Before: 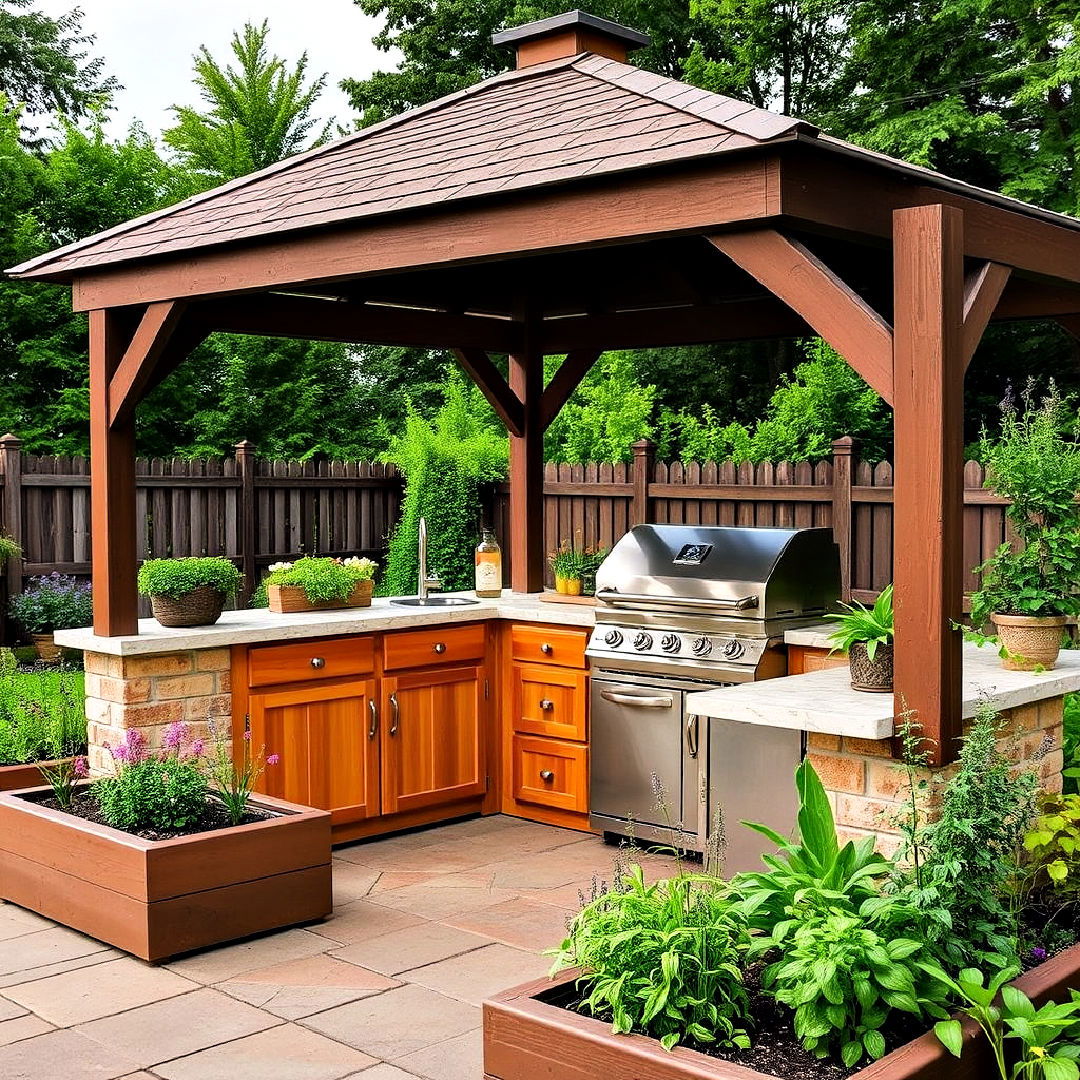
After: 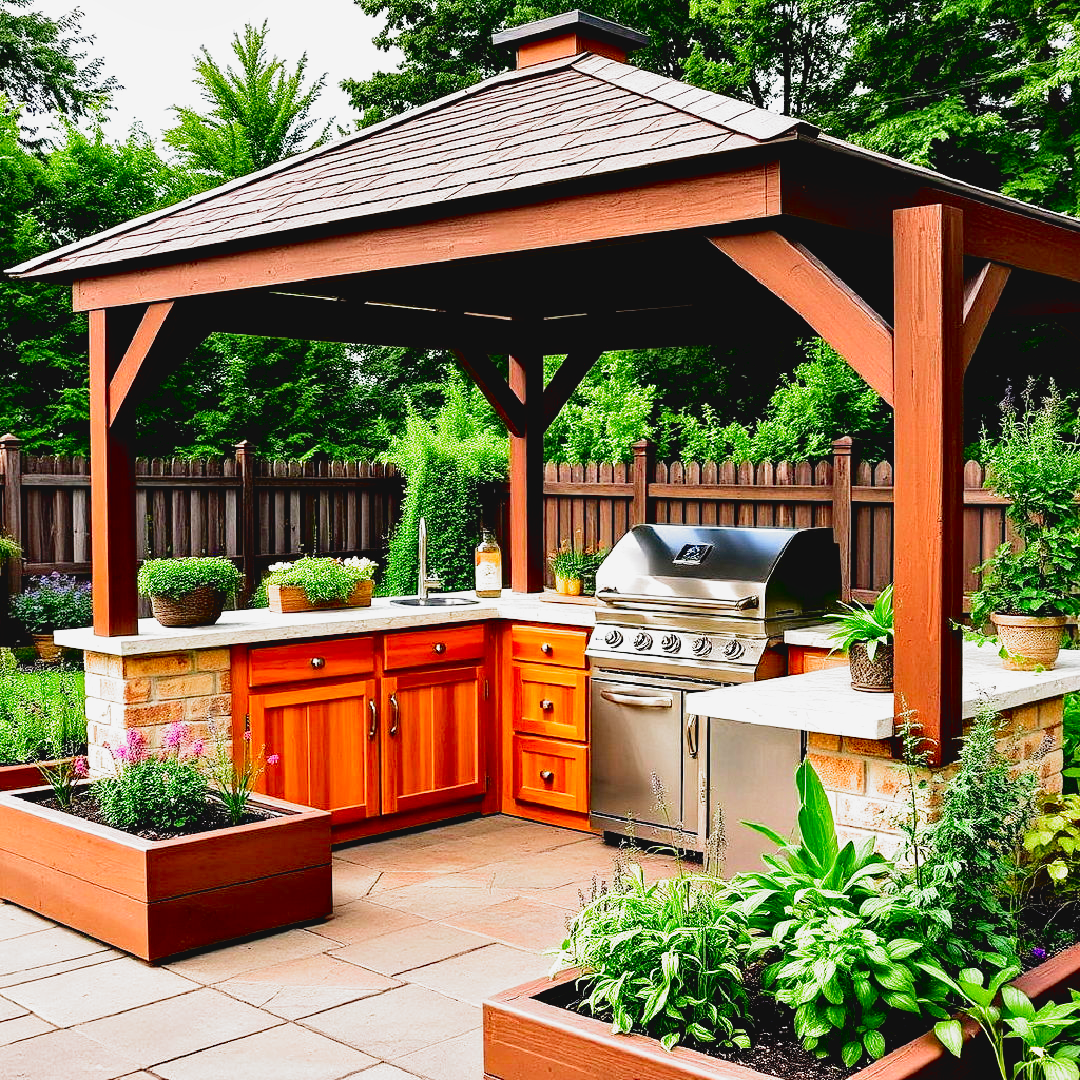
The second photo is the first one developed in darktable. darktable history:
exposure: compensate highlight preservation false
filmic rgb: black relative exposure -8.2 EV, white relative exposure 2.2 EV, threshold 3 EV, hardness 7.11, latitude 75%, contrast 1.325, highlights saturation mix -2%, shadows ↔ highlights balance 30%, preserve chrominance no, color science v5 (2021), contrast in shadows safe, contrast in highlights safe, enable highlight reconstruction true
tone curve: curves: ch0 [(0, 0.047) (0.199, 0.263) (0.47, 0.555) (0.805, 0.839) (1, 0.962)], color space Lab, linked channels, preserve colors none
shadows and highlights: shadows 4.1, highlights -17.6, soften with gaussian
